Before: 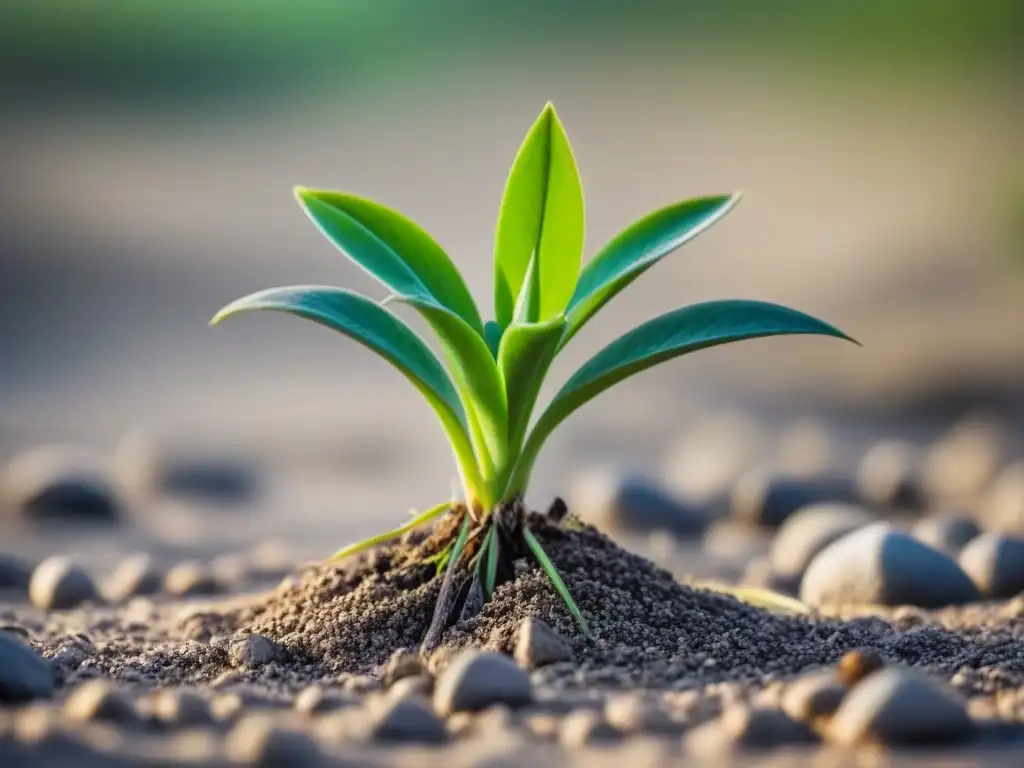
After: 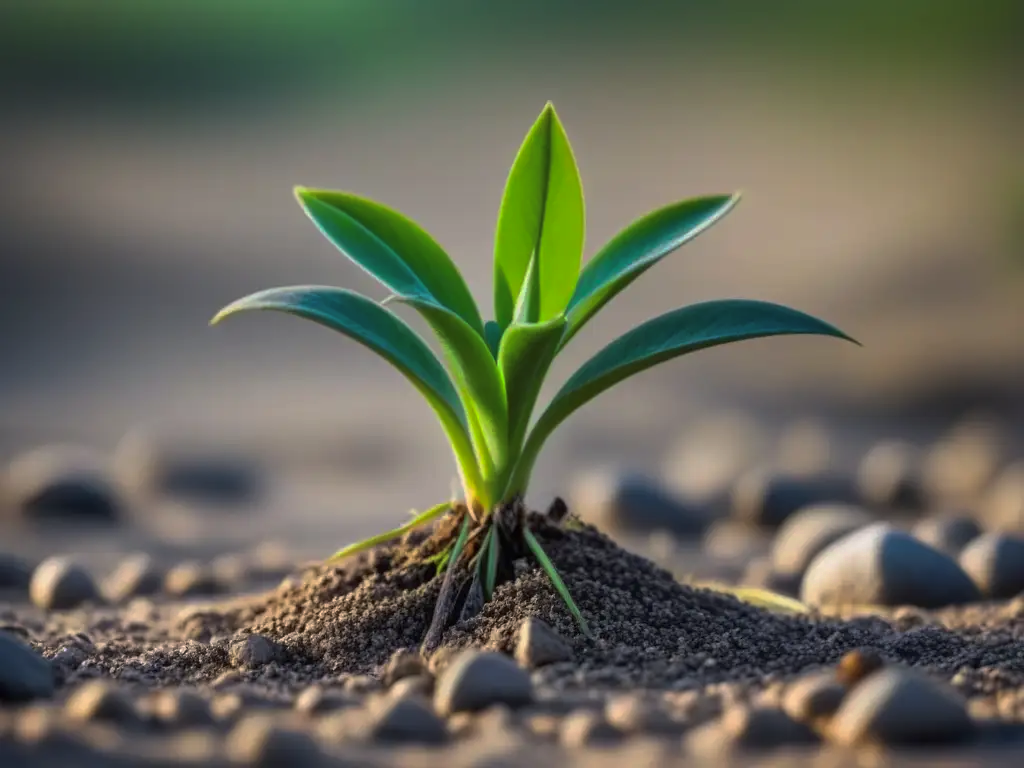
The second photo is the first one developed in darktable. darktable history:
tone curve: curves: ch0 [(0, 0) (0.797, 0.684) (1, 1)], preserve colors none
